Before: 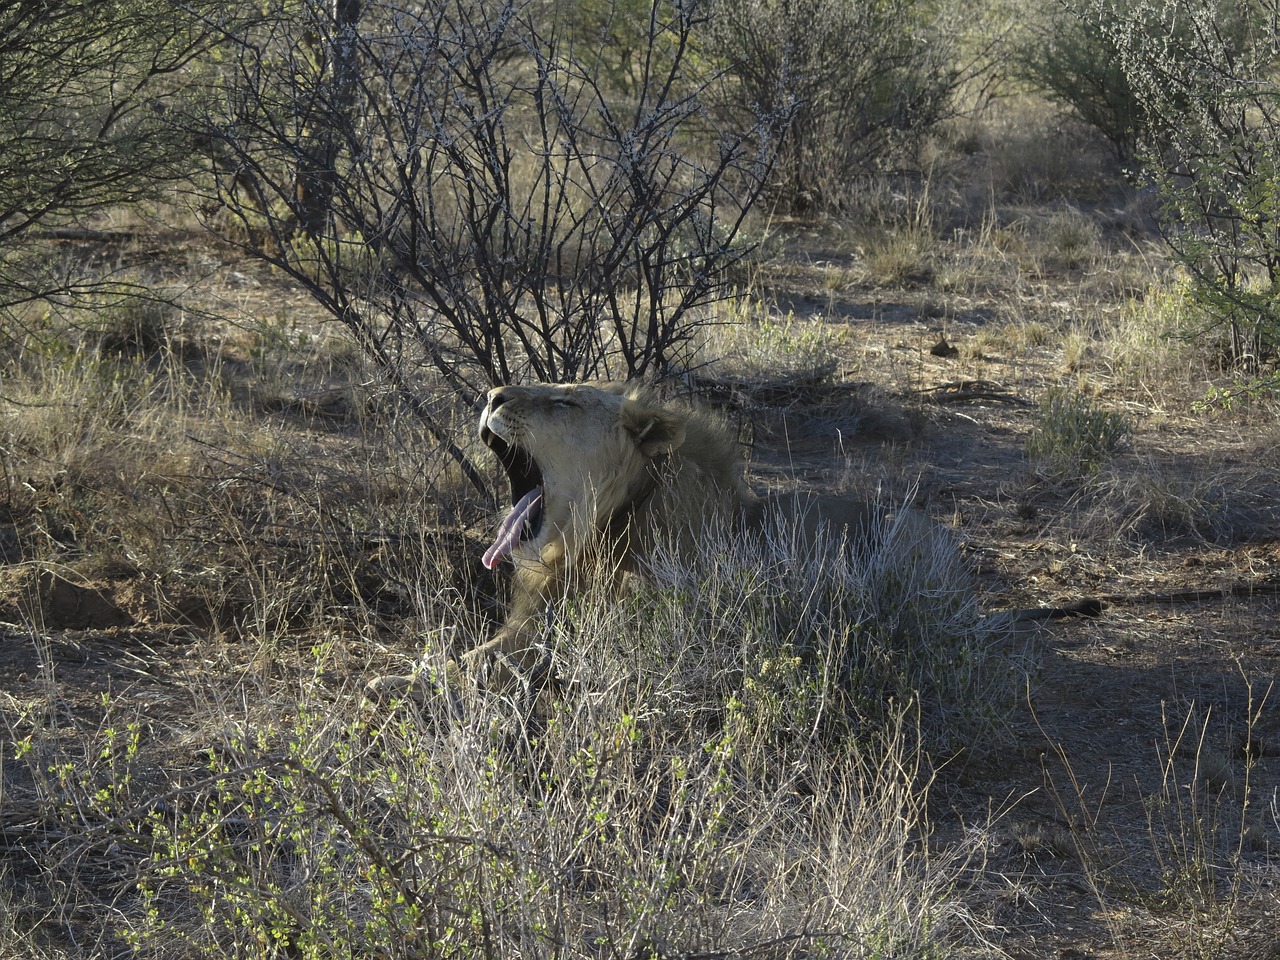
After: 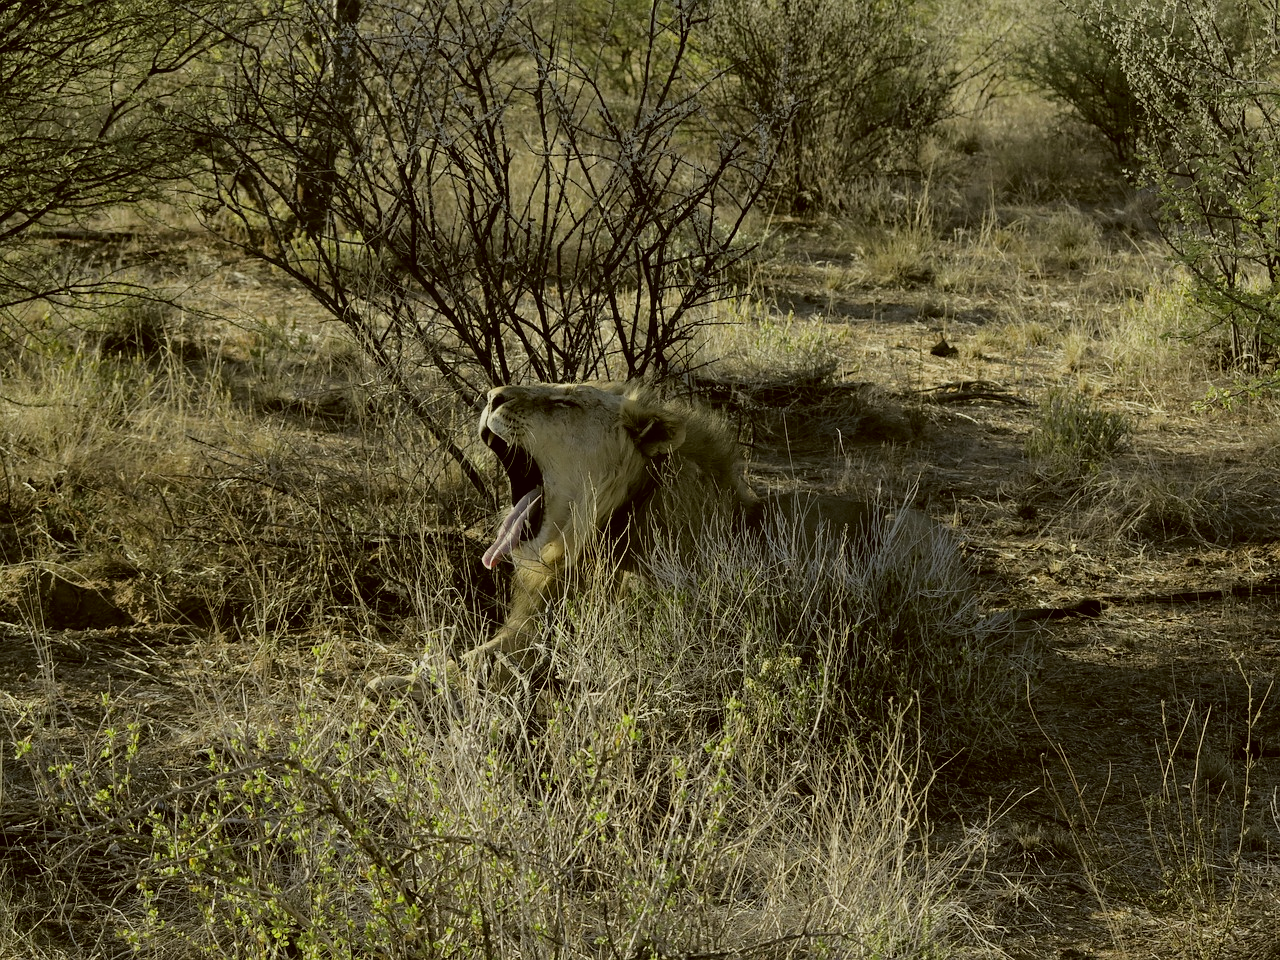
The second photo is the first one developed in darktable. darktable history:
filmic rgb: black relative exposure -4.88 EV, hardness 2.82
color correction: highlights a* -1.43, highlights b* 10.12, shadows a* 0.395, shadows b* 19.35
